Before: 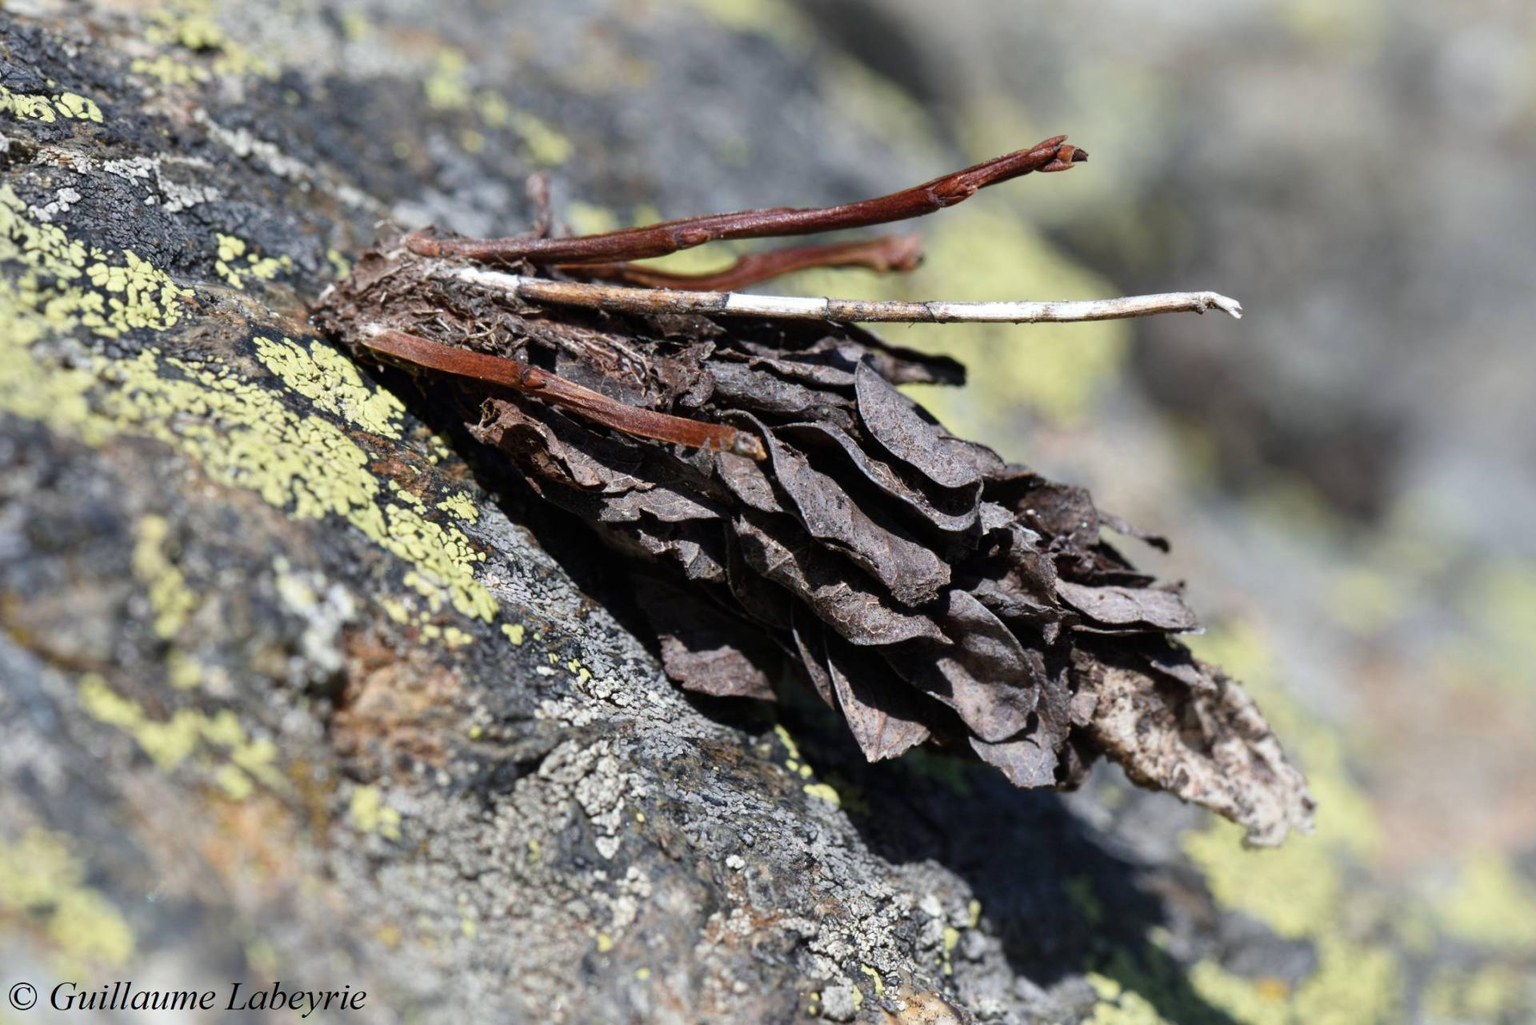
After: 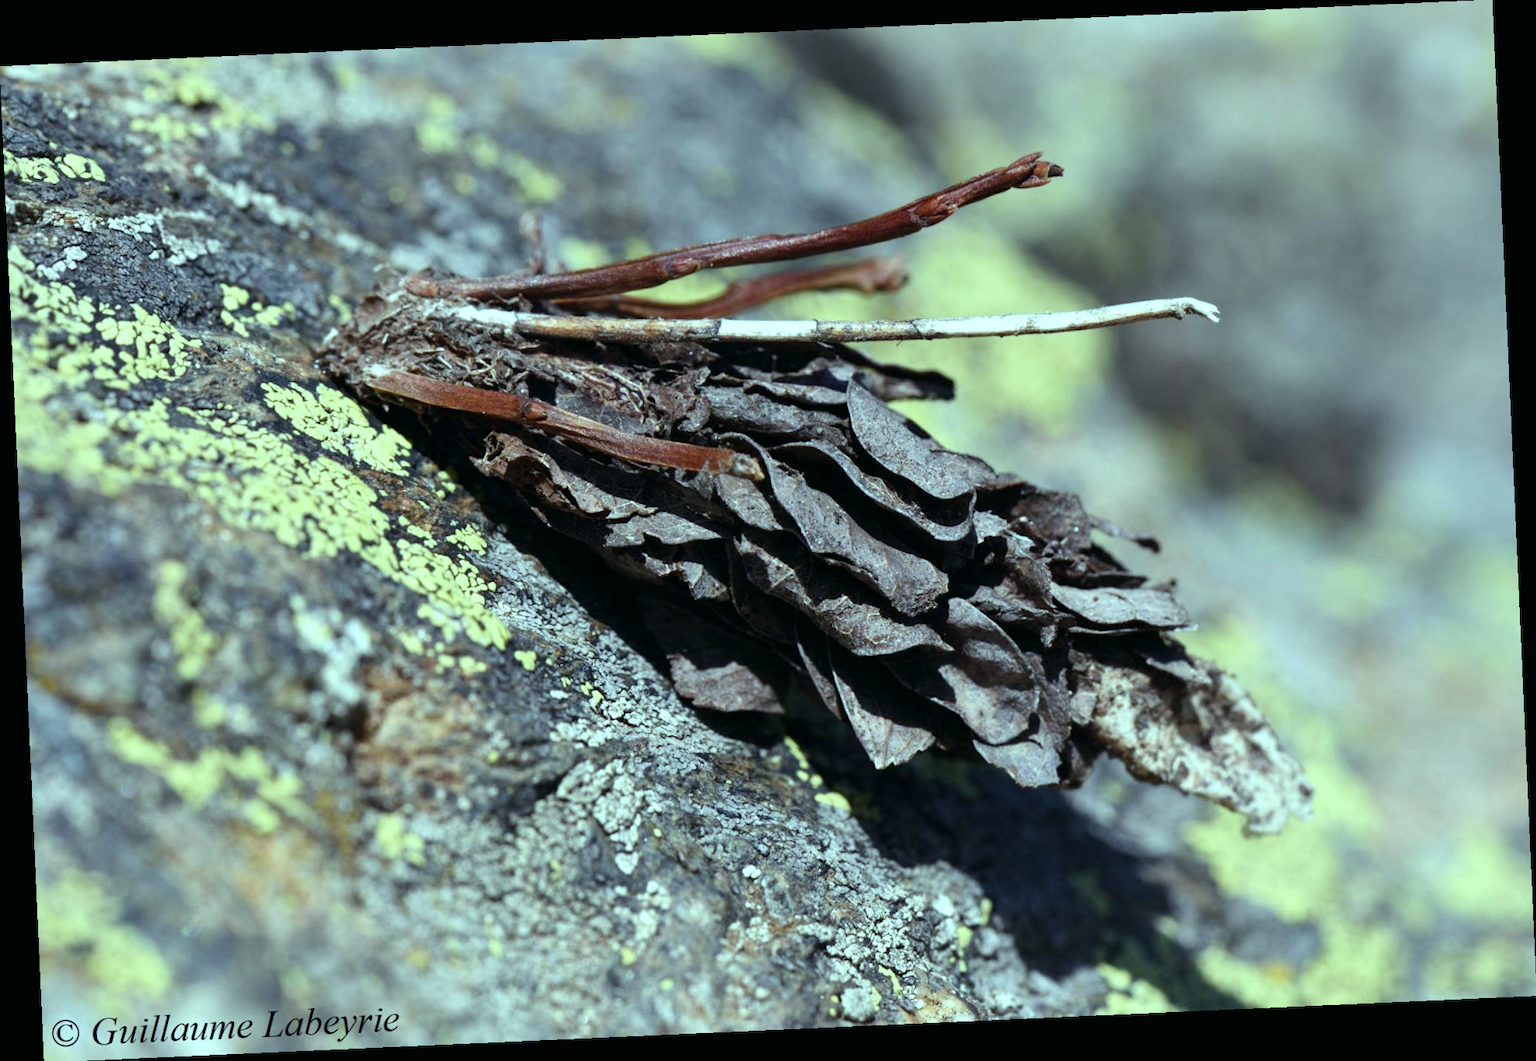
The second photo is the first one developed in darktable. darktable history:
contrast brightness saturation: contrast 0.01, saturation -0.05
rotate and perspective: rotation -2.56°, automatic cropping off
color balance: mode lift, gamma, gain (sRGB), lift [0.997, 0.979, 1.021, 1.011], gamma [1, 1.084, 0.916, 0.998], gain [1, 0.87, 1.13, 1.101], contrast 4.55%, contrast fulcrum 38.24%, output saturation 104.09%
